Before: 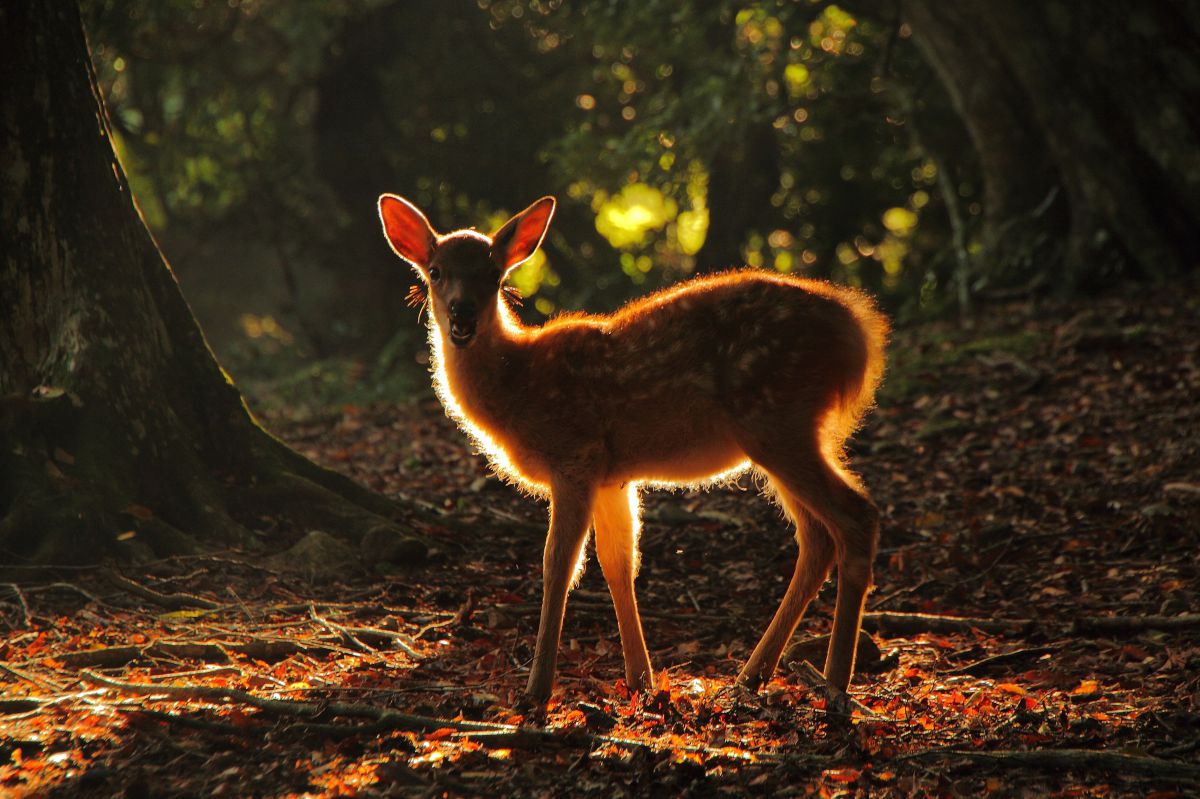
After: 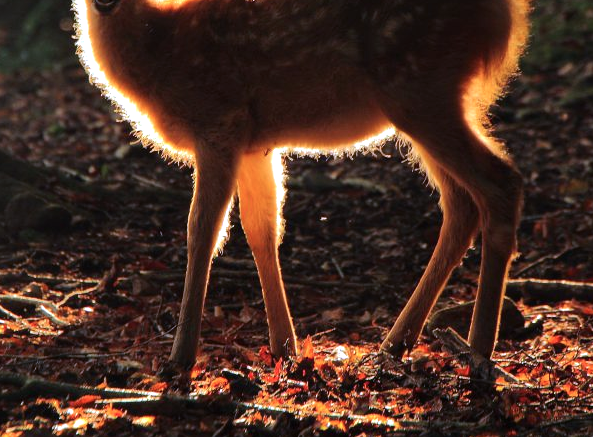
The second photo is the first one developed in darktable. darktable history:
color calibration: illuminant as shot in camera, x 0.379, y 0.396, temperature 4138.76 K
crop: left 29.672%, top 41.786%, right 20.851%, bottom 3.487%
tone equalizer: -8 EV -0.417 EV, -7 EV -0.389 EV, -6 EV -0.333 EV, -5 EV -0.222 EV, -3 EV 0.222 EV, -2 EV 0.333 EV, -1 EV 0.389 EV, +0 EV 0.417 EV, edges refinement/feathering 500, mask exposure compensation -1.57 EV, preserve details no
